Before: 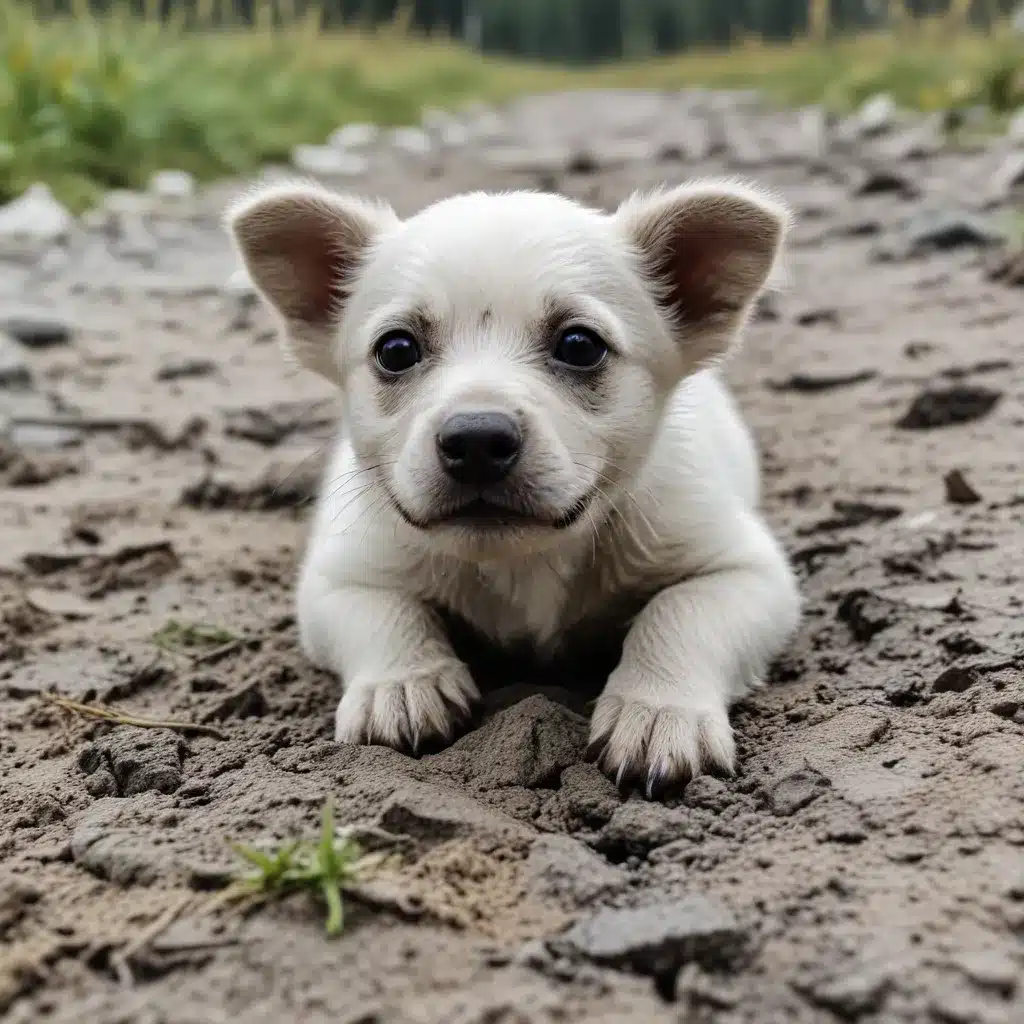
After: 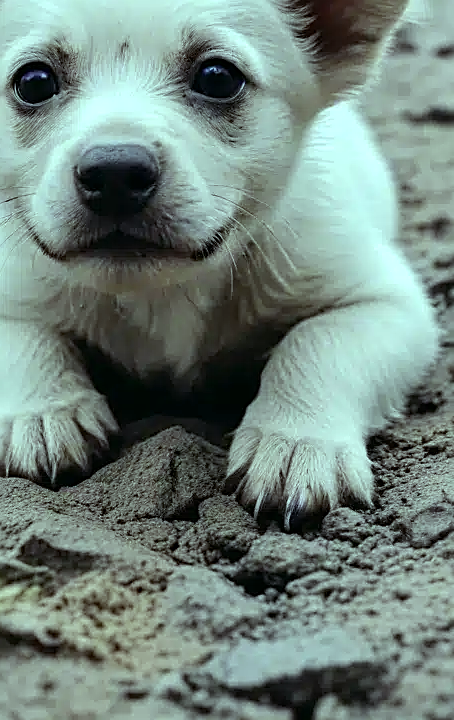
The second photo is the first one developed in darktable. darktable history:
crop: left 35.432%, top 26.233%, right 20.145%, bottom 3.432%
sharpen: on, module defaults
color balance: mode lift, gamma, gain (sRGB), lift [0.997, 0.979, 1.021, 1.011], gamma [1, 1.084, 0.916, 0.998], gain [1, 0.87, 1.13, 1.101], contrast 4.55%, contrast fulcrum 38.24%, output saturation 104.09%
